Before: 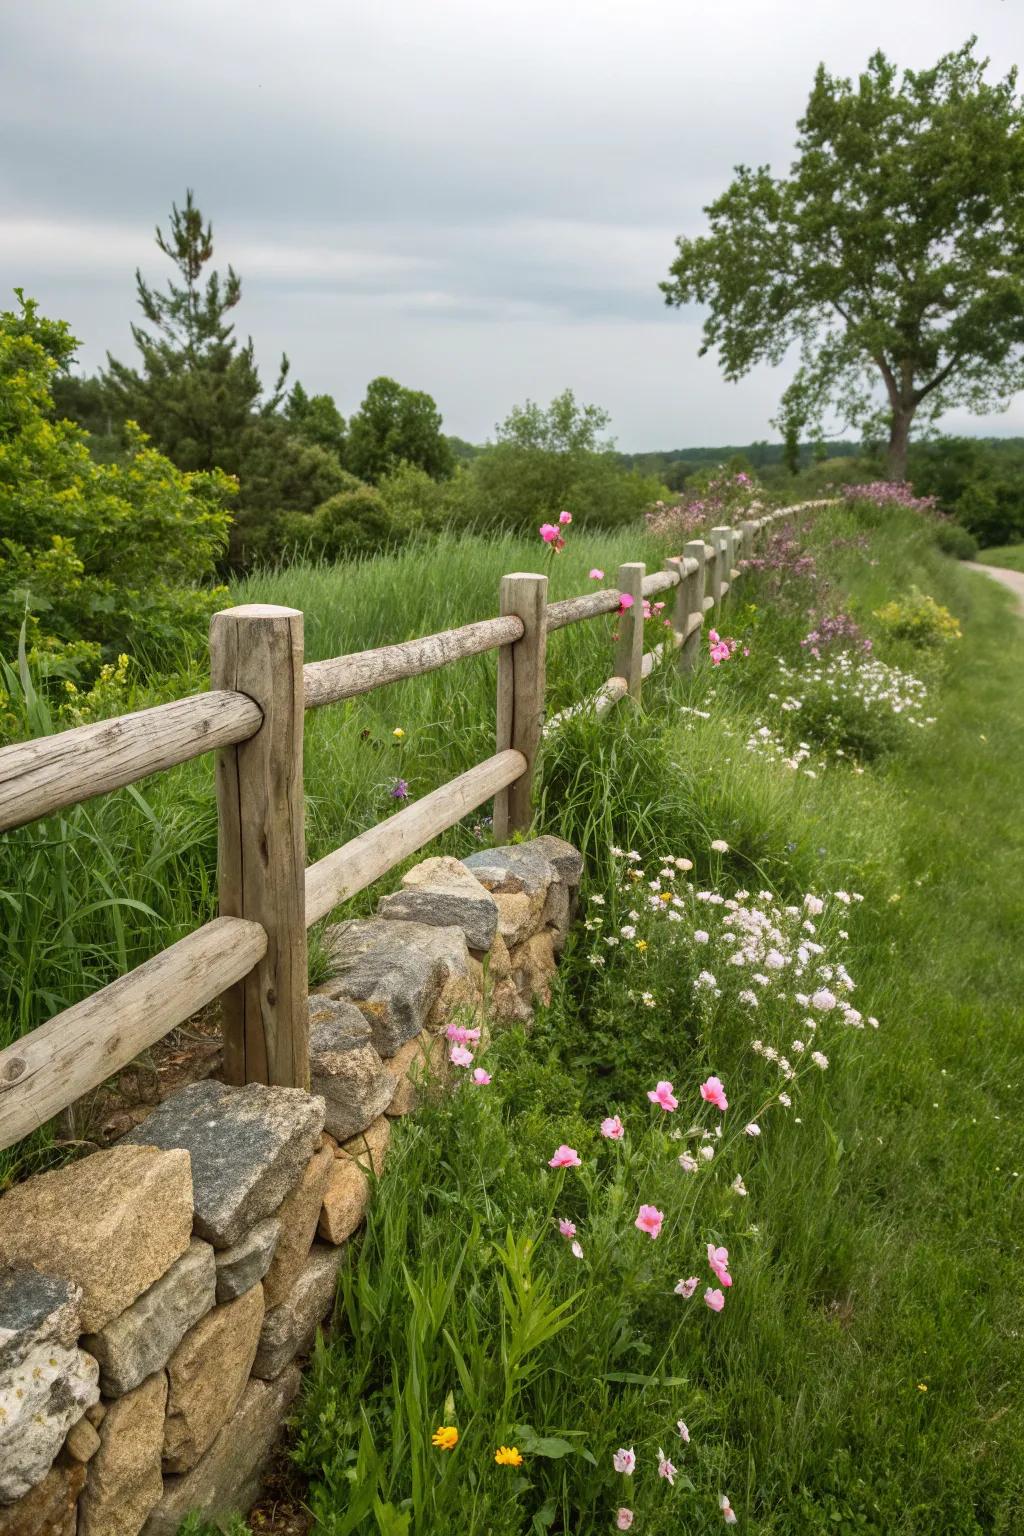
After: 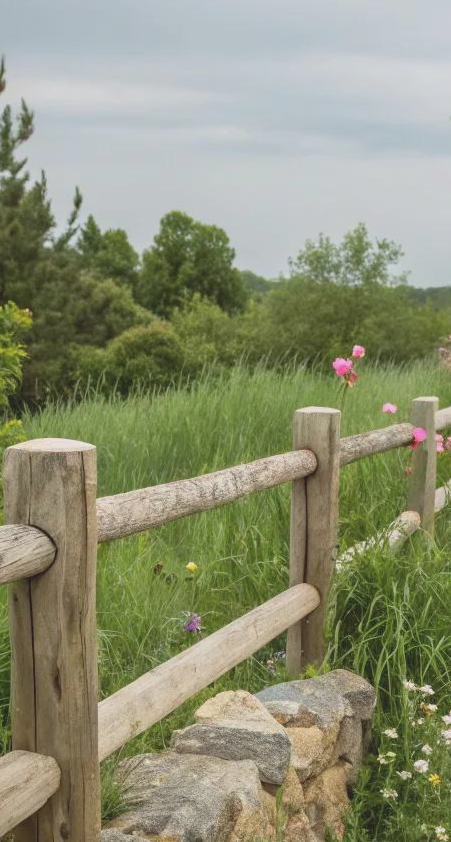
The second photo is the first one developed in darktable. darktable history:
contrast brightness saturation: contrast -0.15, brightness 0.05, saturation -0.12
crop: left 20.248%, top 10.86%, right 35.675%, bottom 34.321%
